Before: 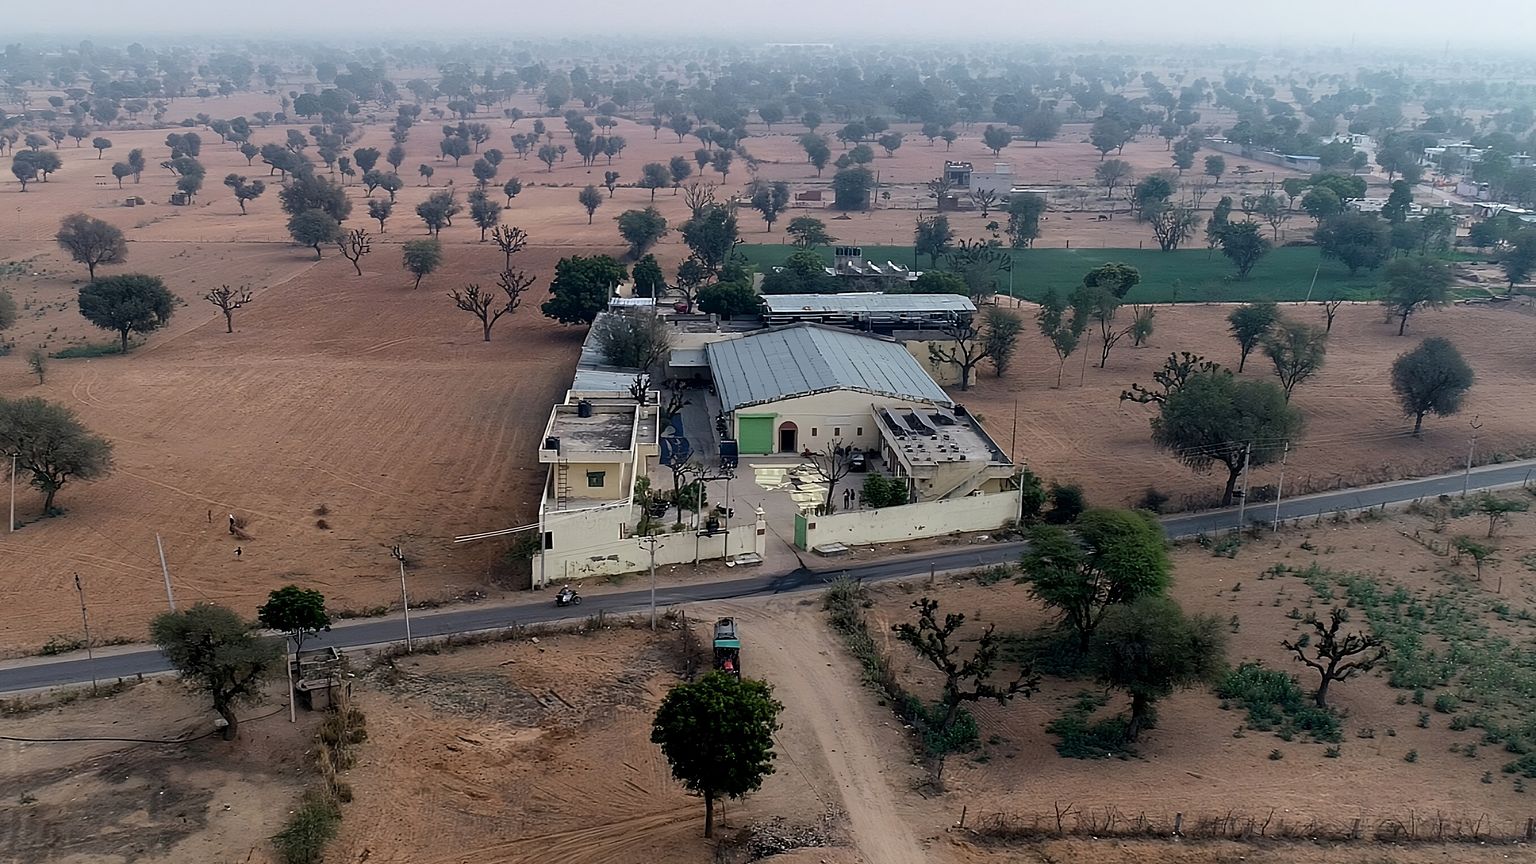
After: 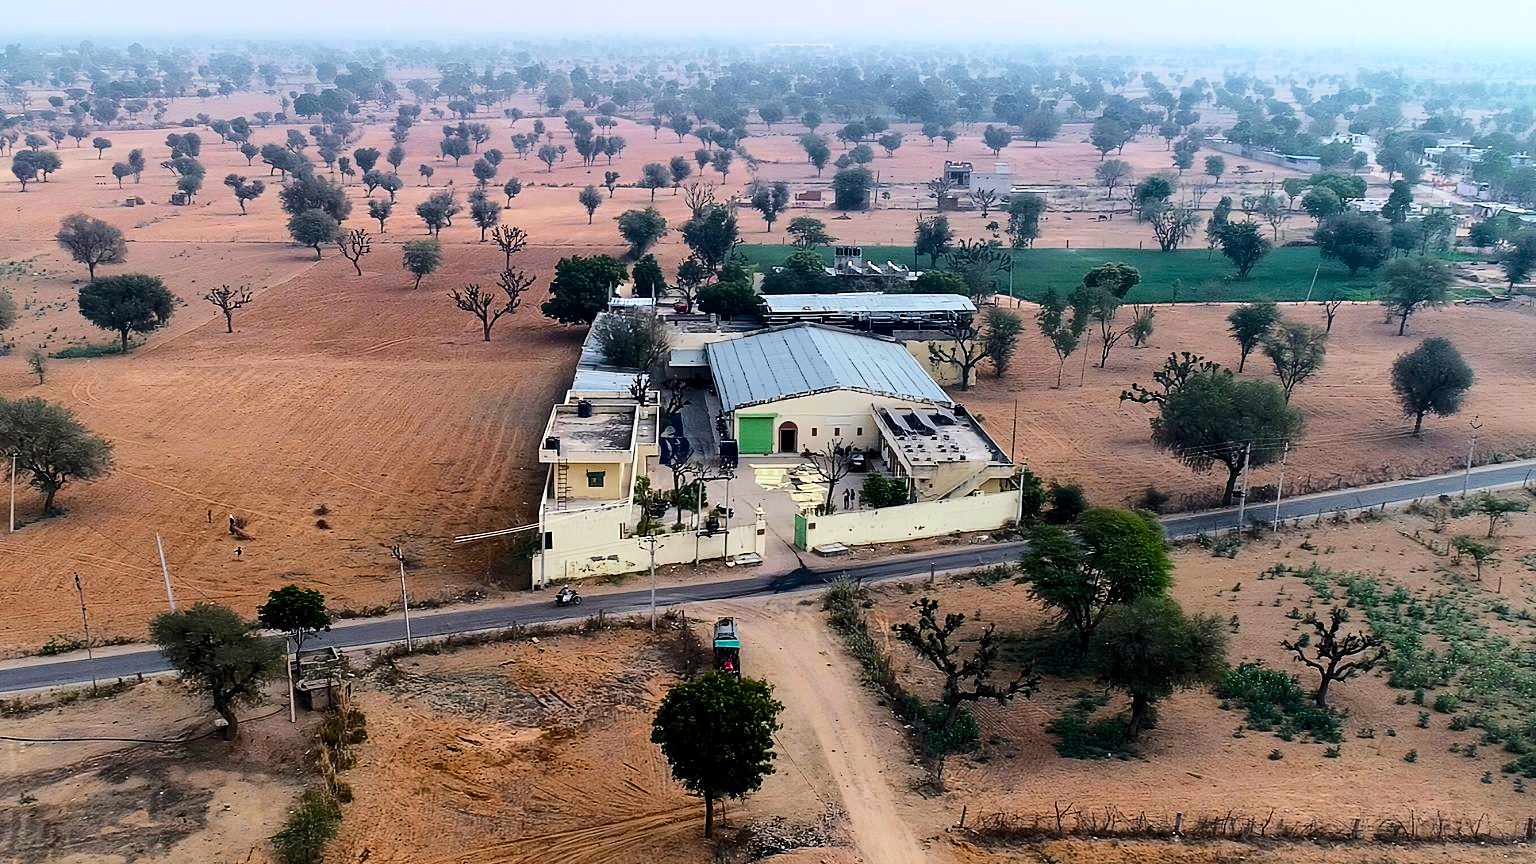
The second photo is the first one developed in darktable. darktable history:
color balance rgb: perceptual saturation grading › global saturation 33.402%, saturation formula JzAzBz (2021)
base curve: curves: ch0 [(0, 0) (0.036, 0.037) (0.121, 0.228) (0.46, 0.76) (0.859, 0.983) (1, 1)]
shadows and highlights: low approximation 0.01, soften with gaussian
